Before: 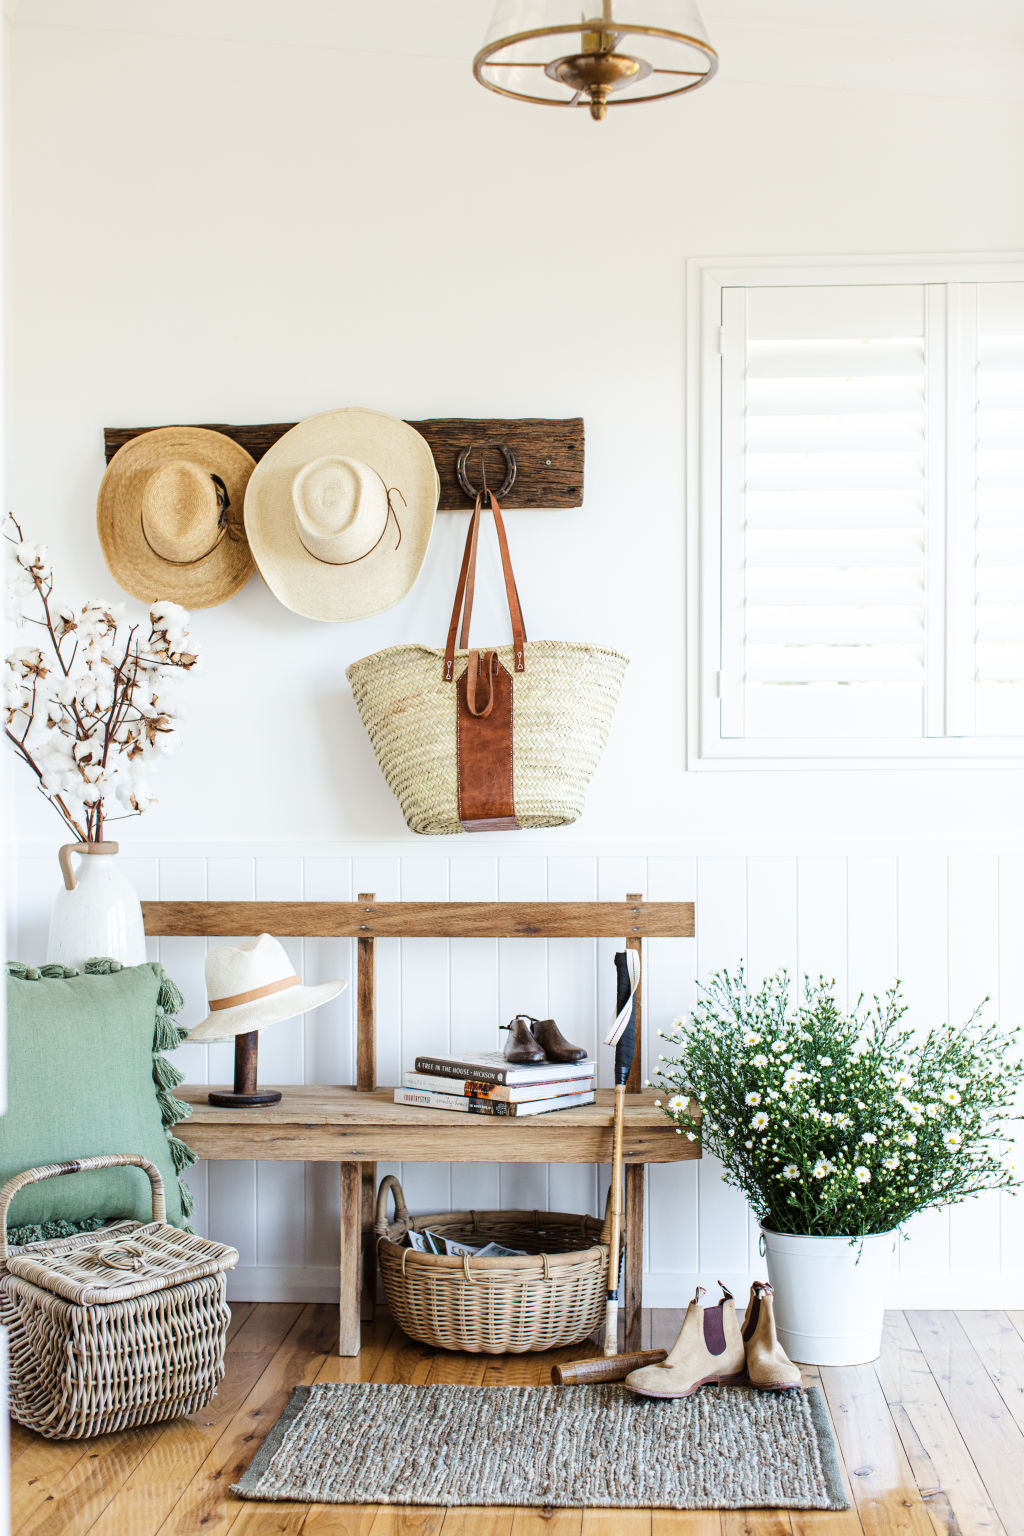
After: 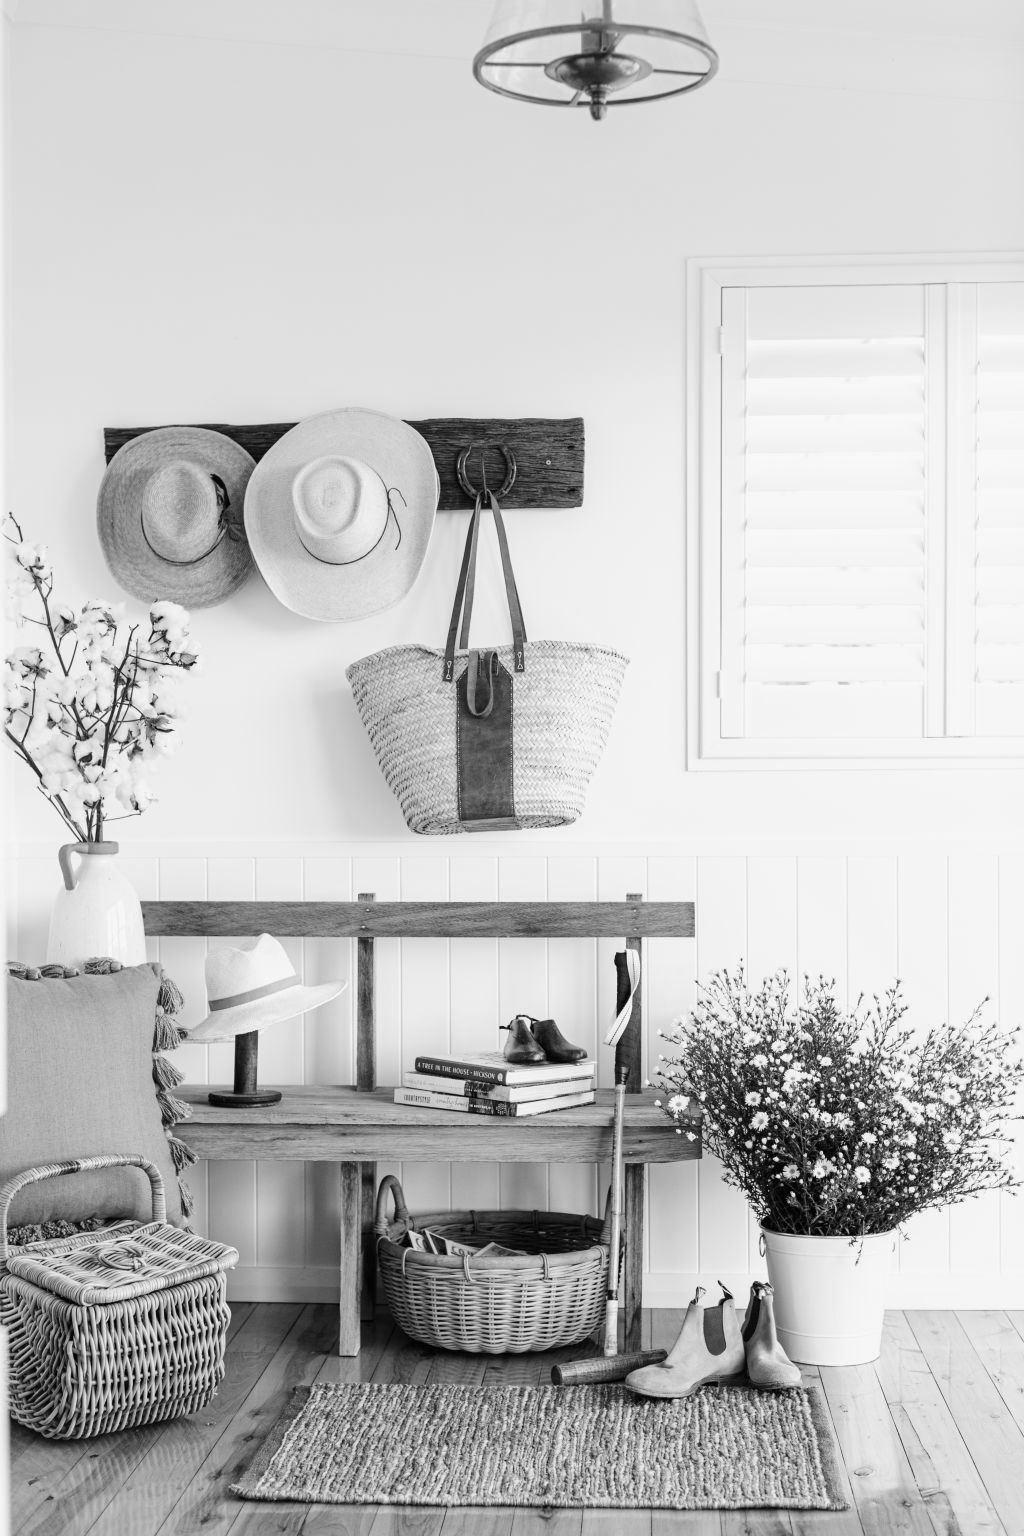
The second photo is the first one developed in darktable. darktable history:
color calibration: output gray [0.267, 0.423, 0.261, 0], illuminant as shot in camera, x 0.358, y 0.373, temperature 4628.91 K
